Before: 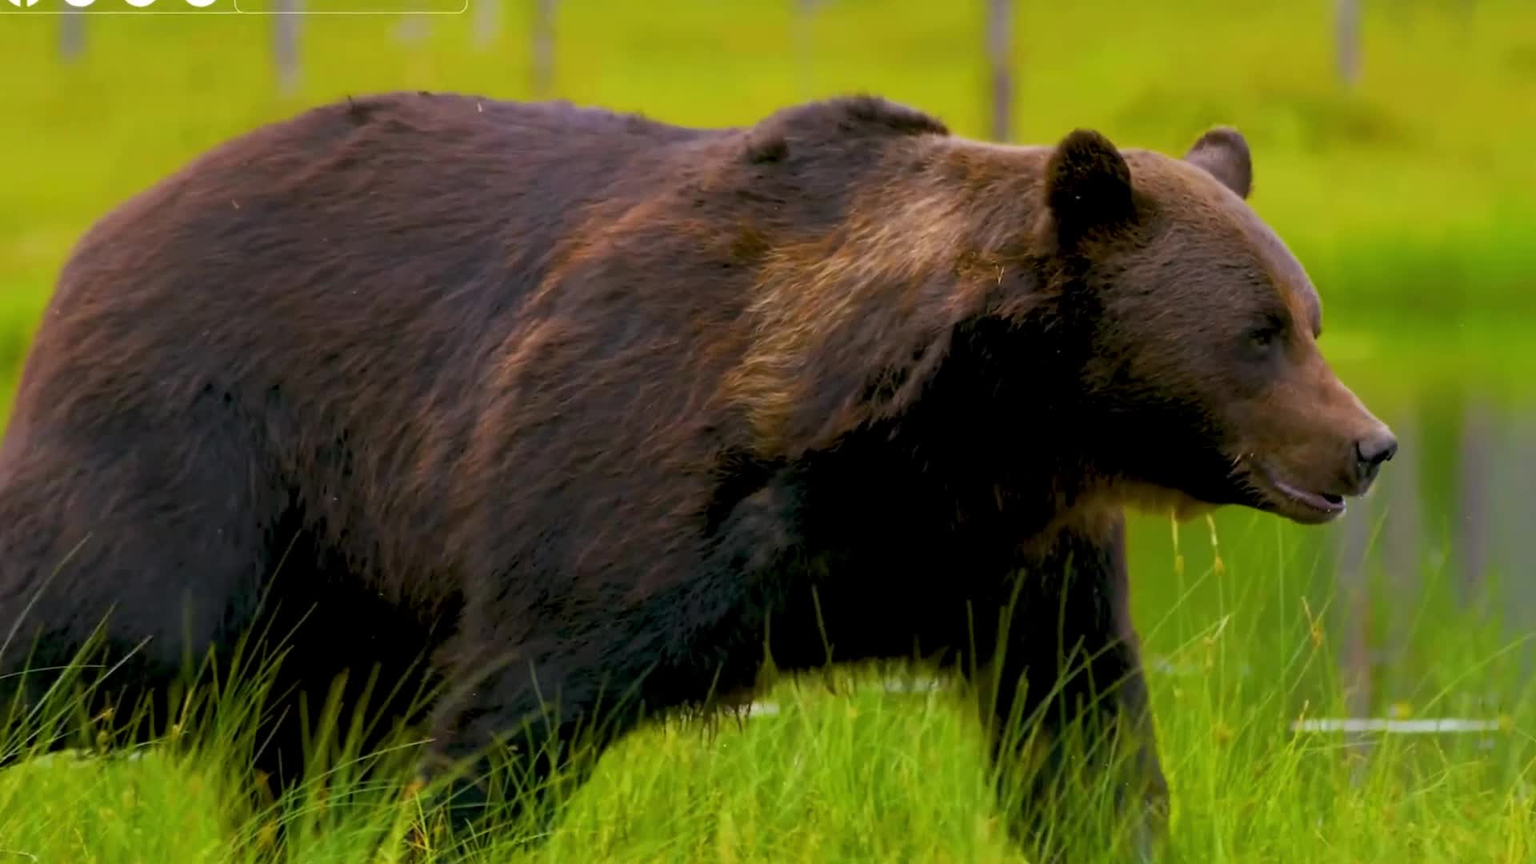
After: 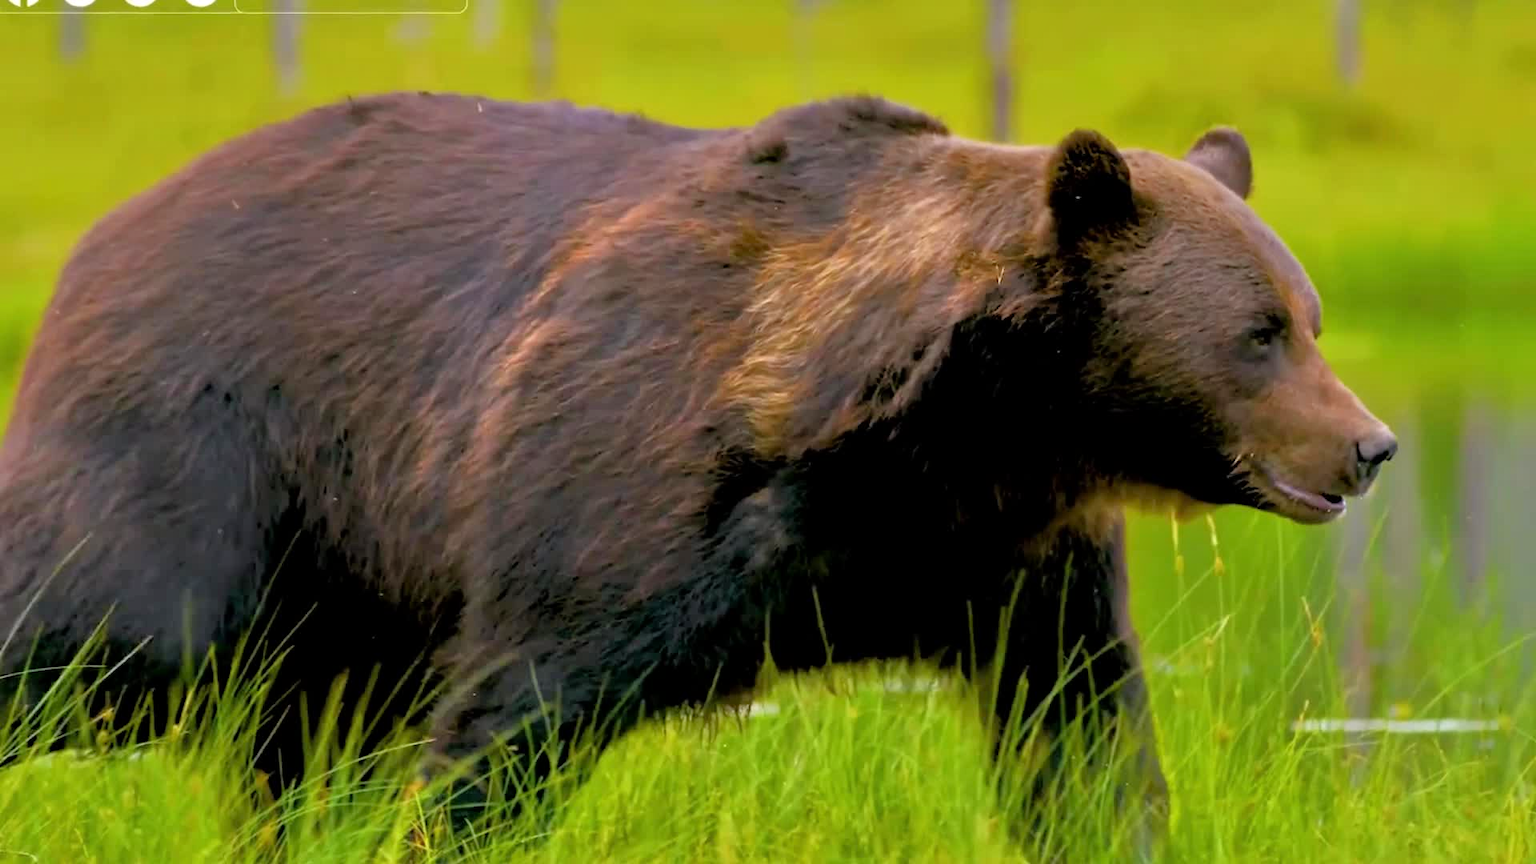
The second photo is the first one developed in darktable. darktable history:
tone equalizer: -7 EV 0.161 EV, -6 EV 0.639 EV, -5 EV 1.14 EV, -4 EV 1.32 EV, -3 EV 1.12 EV, -2 EV 0.6 EV, -1 EV 0.166 EV
